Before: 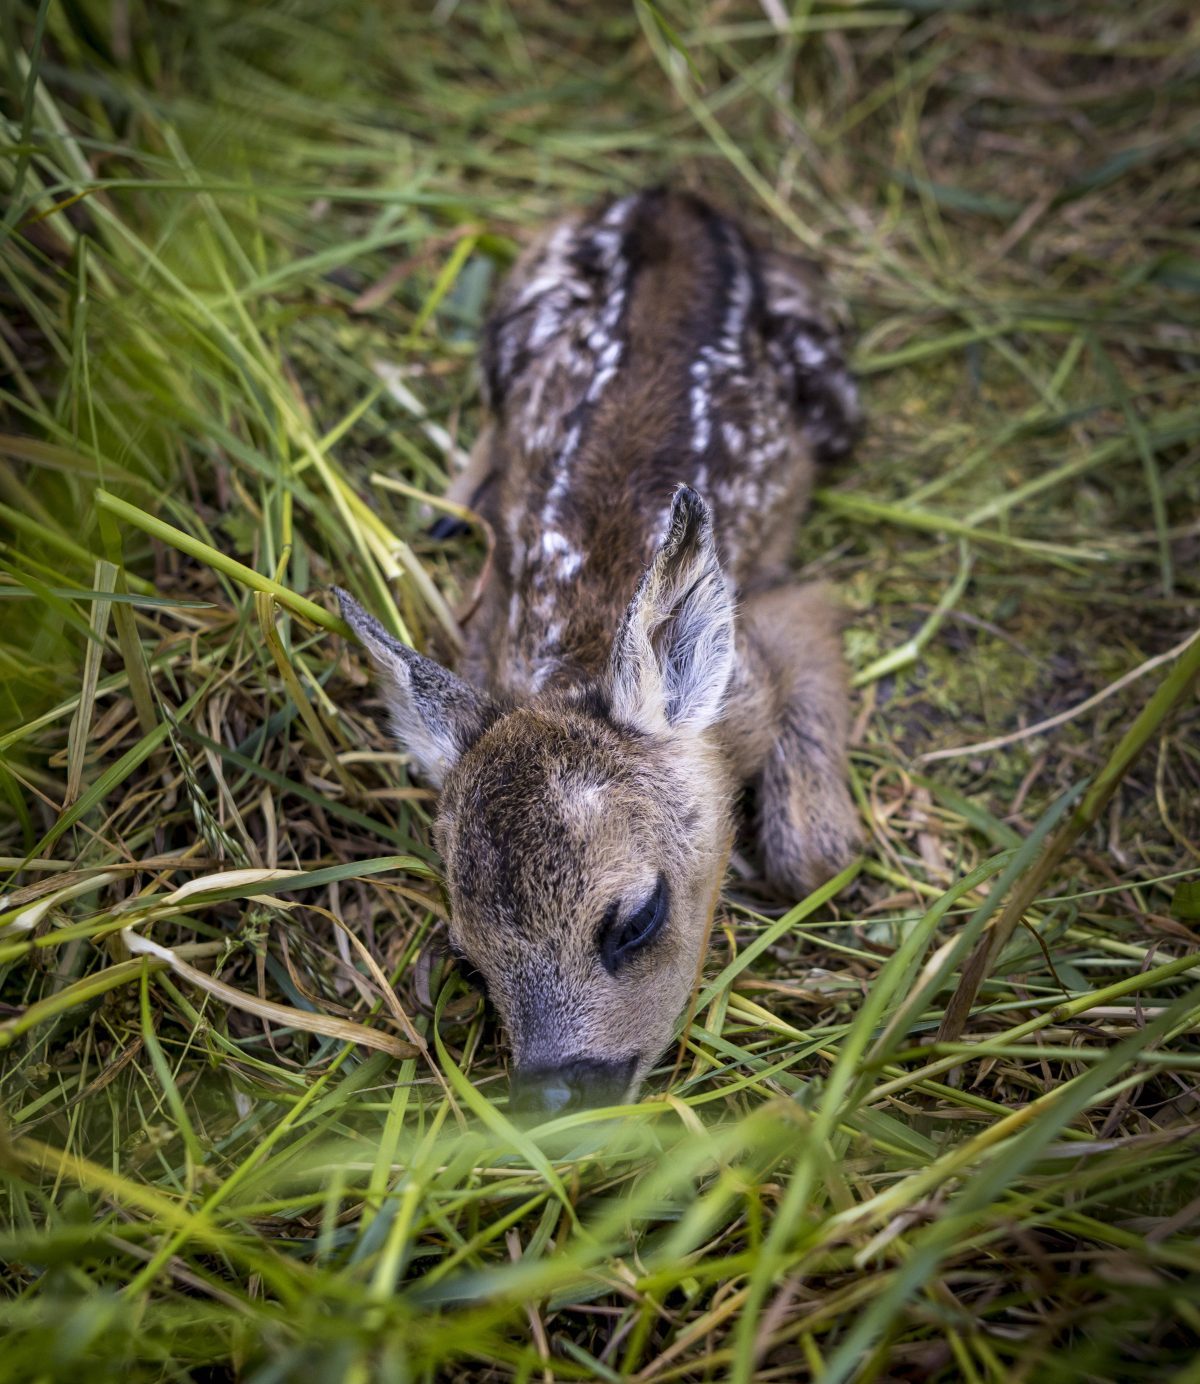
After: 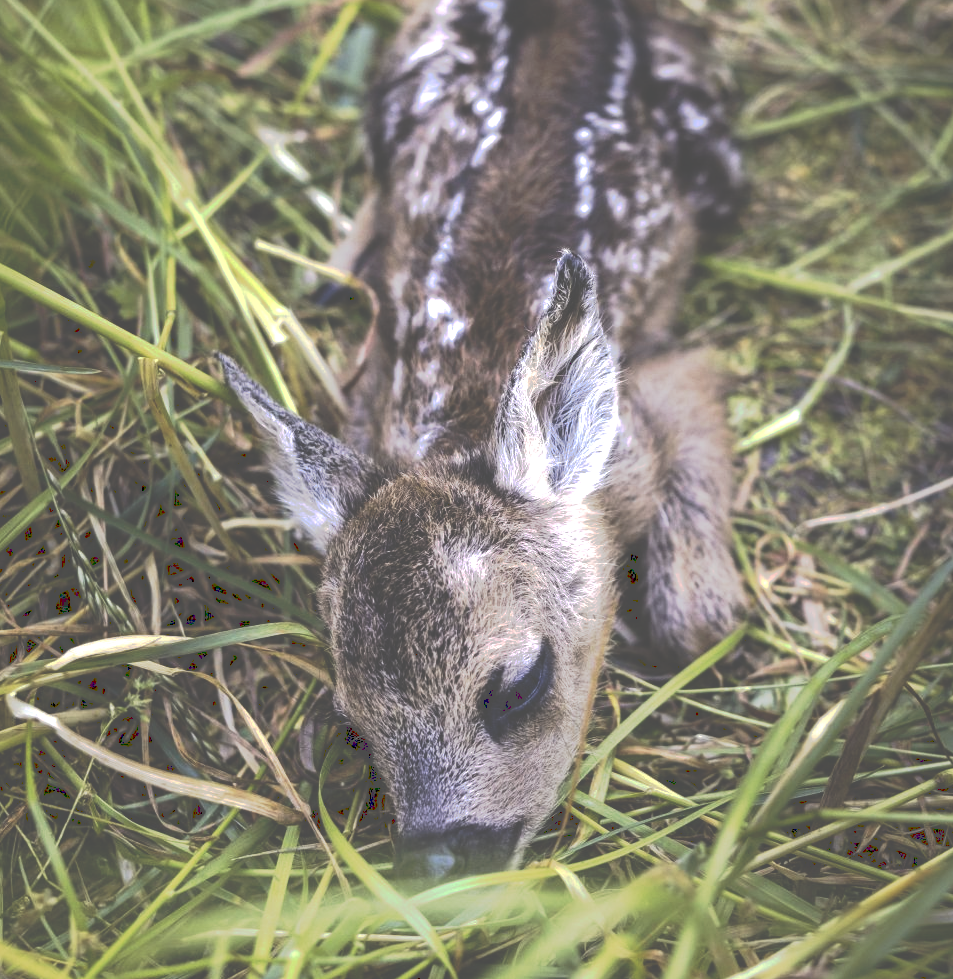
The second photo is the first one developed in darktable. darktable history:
tone curve: curves: ch0 [(0, 0) (0.003, 0.313) (0.011, 0.317) (0.025, 0.317) (0.044, 0.322) (0.069, 0.327) (0.1, 0.335) (0.136, 0.347) (0.177, 0.364) (0.224, 0.384) (0.277, 0.421) (0.335, 0.459) (0.399, 0.501) (0.468, 0.554) (0.543, 0.611) (0.623, 0.679) (0.709, 0.751) (0.801, 0.804) (0.898, 0.844) (1, 1)], preserve colors none
crop: left 9.712%, top 16.928%, right 10.845%, bottom 12.332%
tone equalizer: -8 EV -0.75 EV, -7 EV -0.7 EV, -6 EV -0.6 EV, -5 EV -0.4 EV, -3 EV 0.4 EV, -2 EV 0.6 EV, -1 EV 0.7 EV, +0 EV 0.75 EV, edges refinement/feathering 500, mask exposure compensation -1.57 EV, preserve details no
